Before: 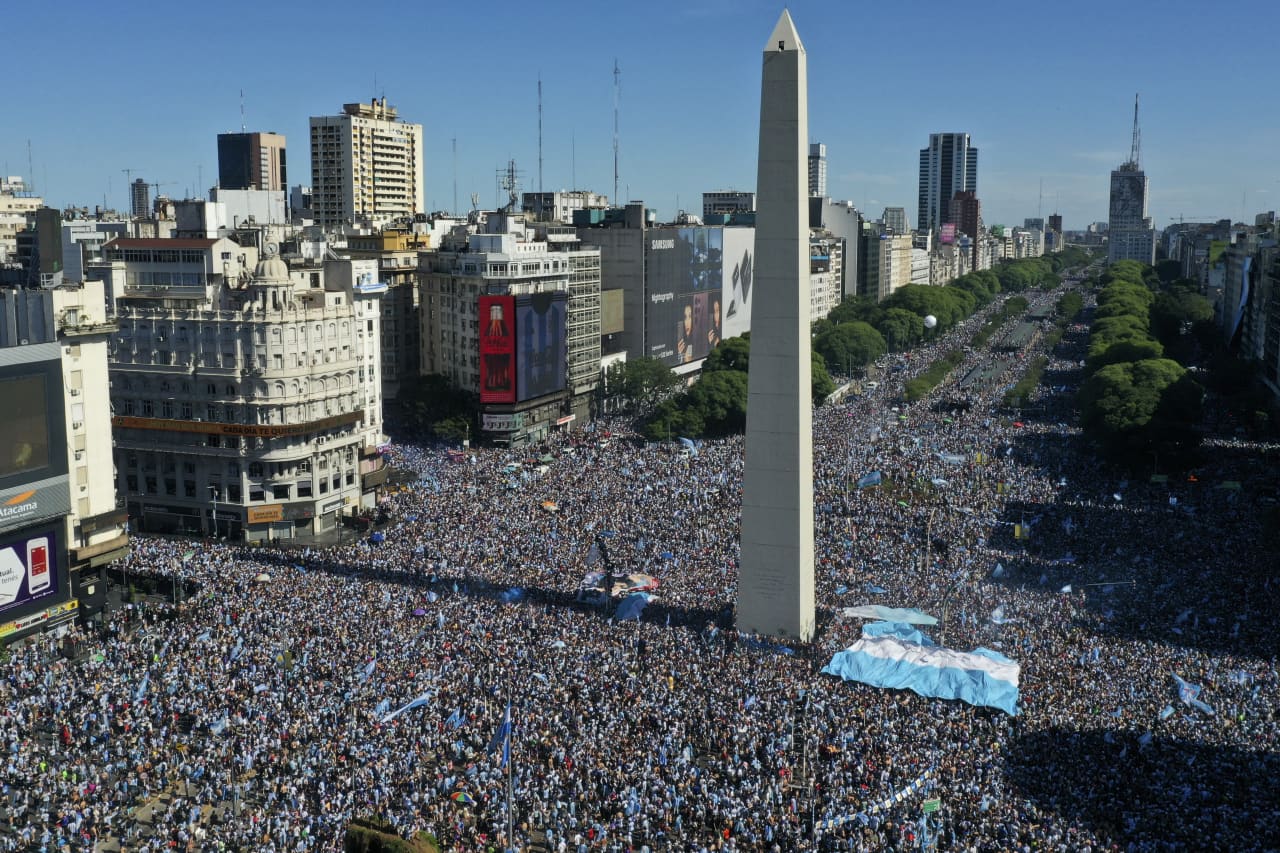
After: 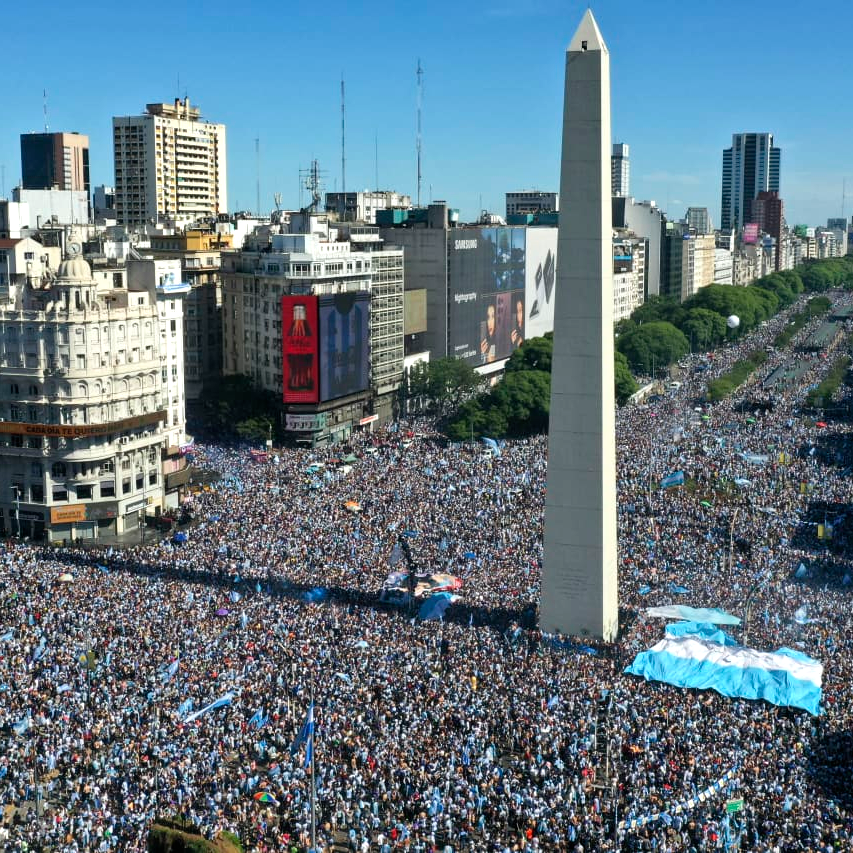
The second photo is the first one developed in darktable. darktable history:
exposure: black level correction 0, exposure 0.5 EV, compensate highlight preservation false
crop: left 15.419%, right 17.914%
